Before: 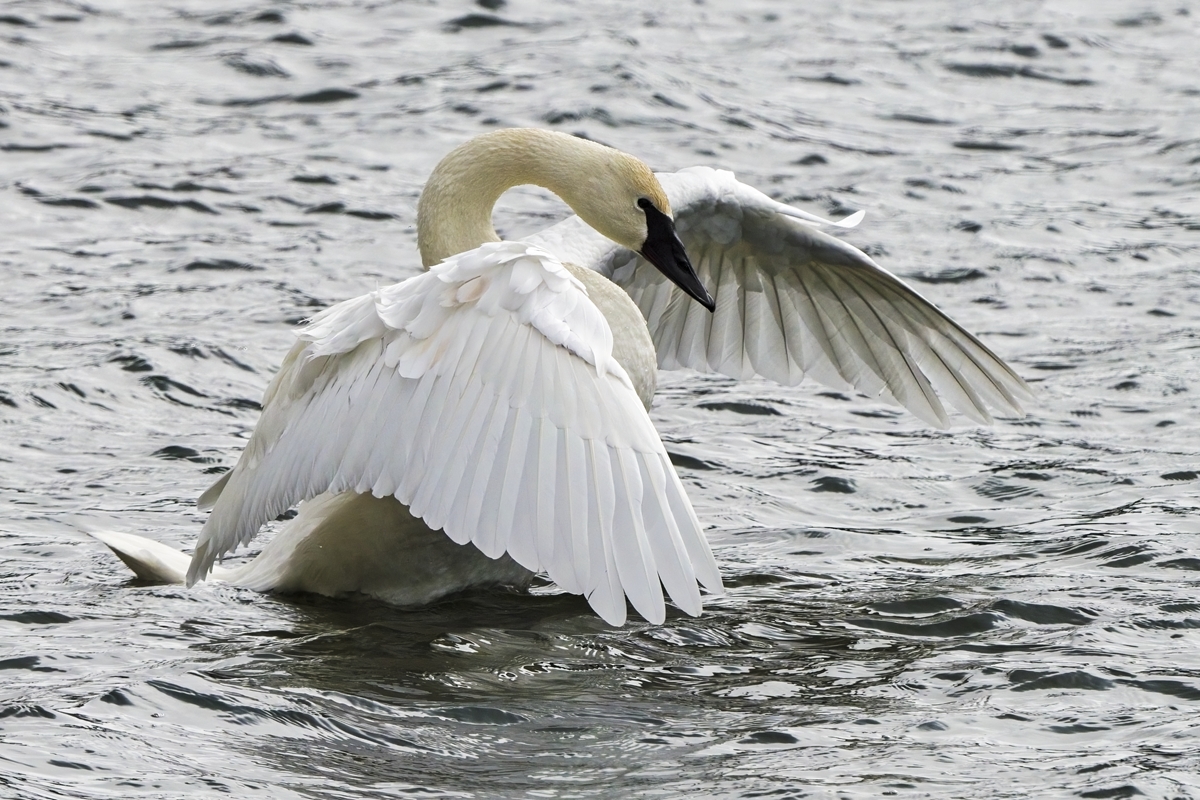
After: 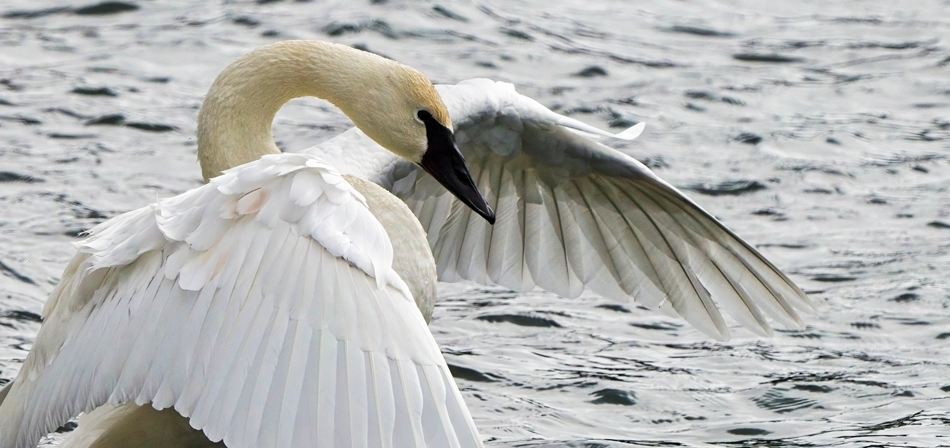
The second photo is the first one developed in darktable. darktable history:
crop: left 18.391%, top 11.111%, right 2.391%, bottom 32.772%
